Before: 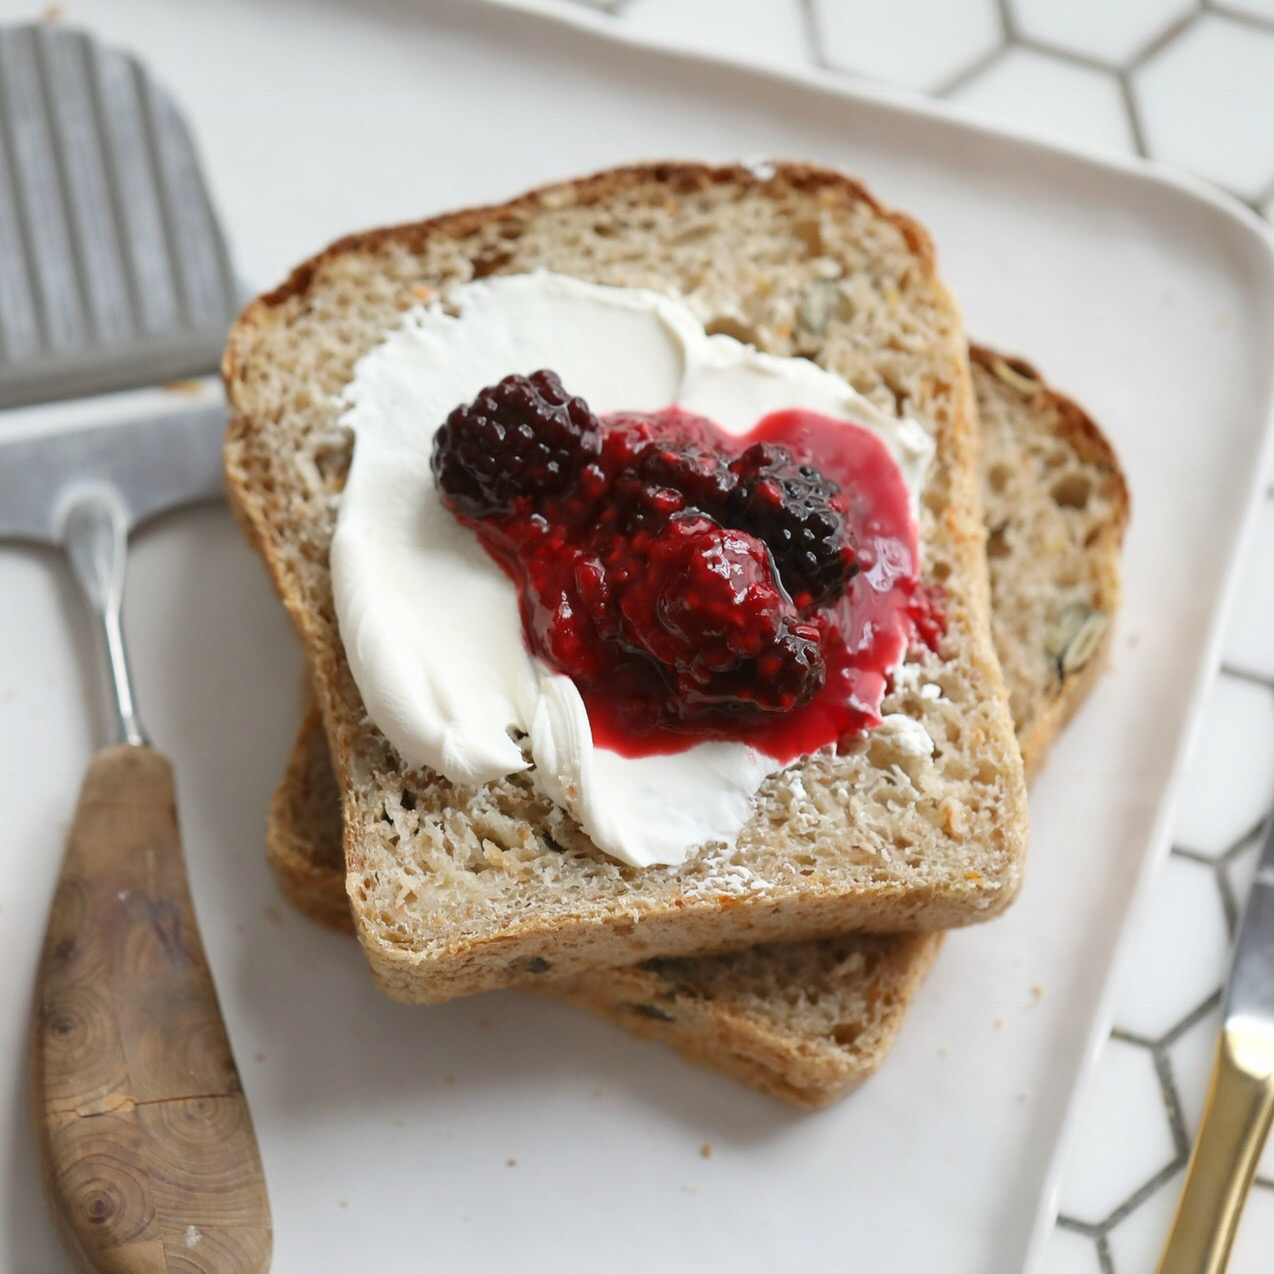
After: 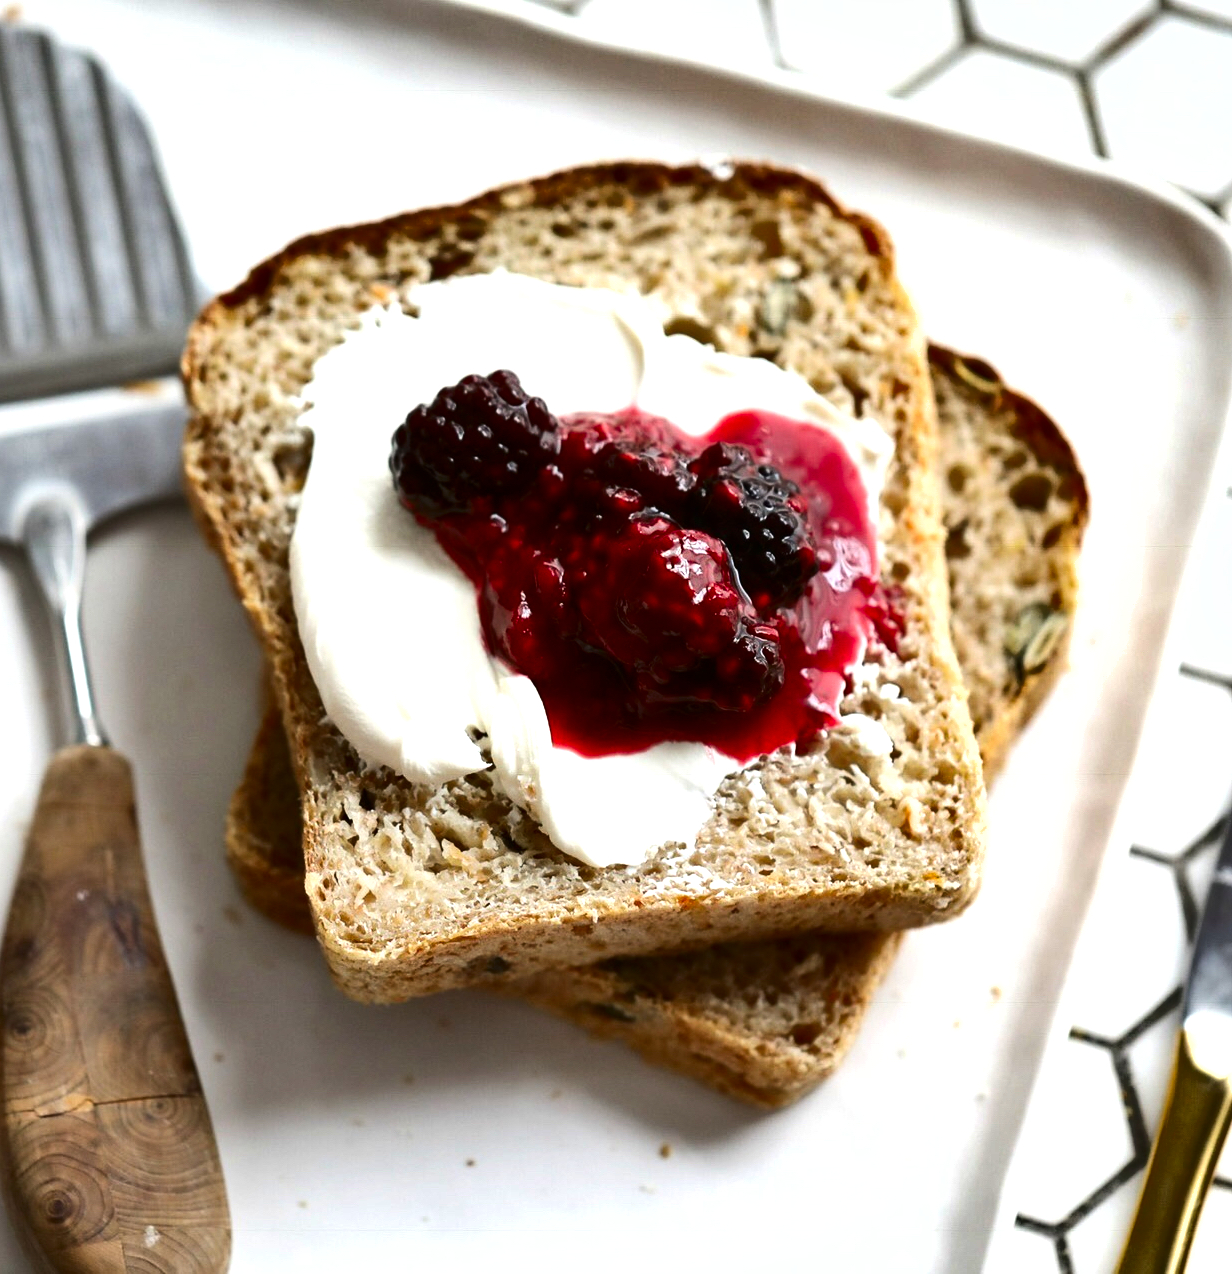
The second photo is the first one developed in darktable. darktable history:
contrast brightness saturation: contrast 0.12, brightness -0.12, saturation 0.2
shadows and highlights: soften with gaussian
crop and rotate: left 3.238%
tone equalizer: -8 EV -0.75 EV, -7 EV -0.7 EV, -6 EV -0.6 EV, -5 EV -0.4 EV, -3 EV 0.4 EV, -2 EV 0.6 EV, -1 EV 0.7 EV, +0 EV 0.75 EV, edges refinement/feathering 500, mask exposure compensation -1.57 EV, preserve details no
